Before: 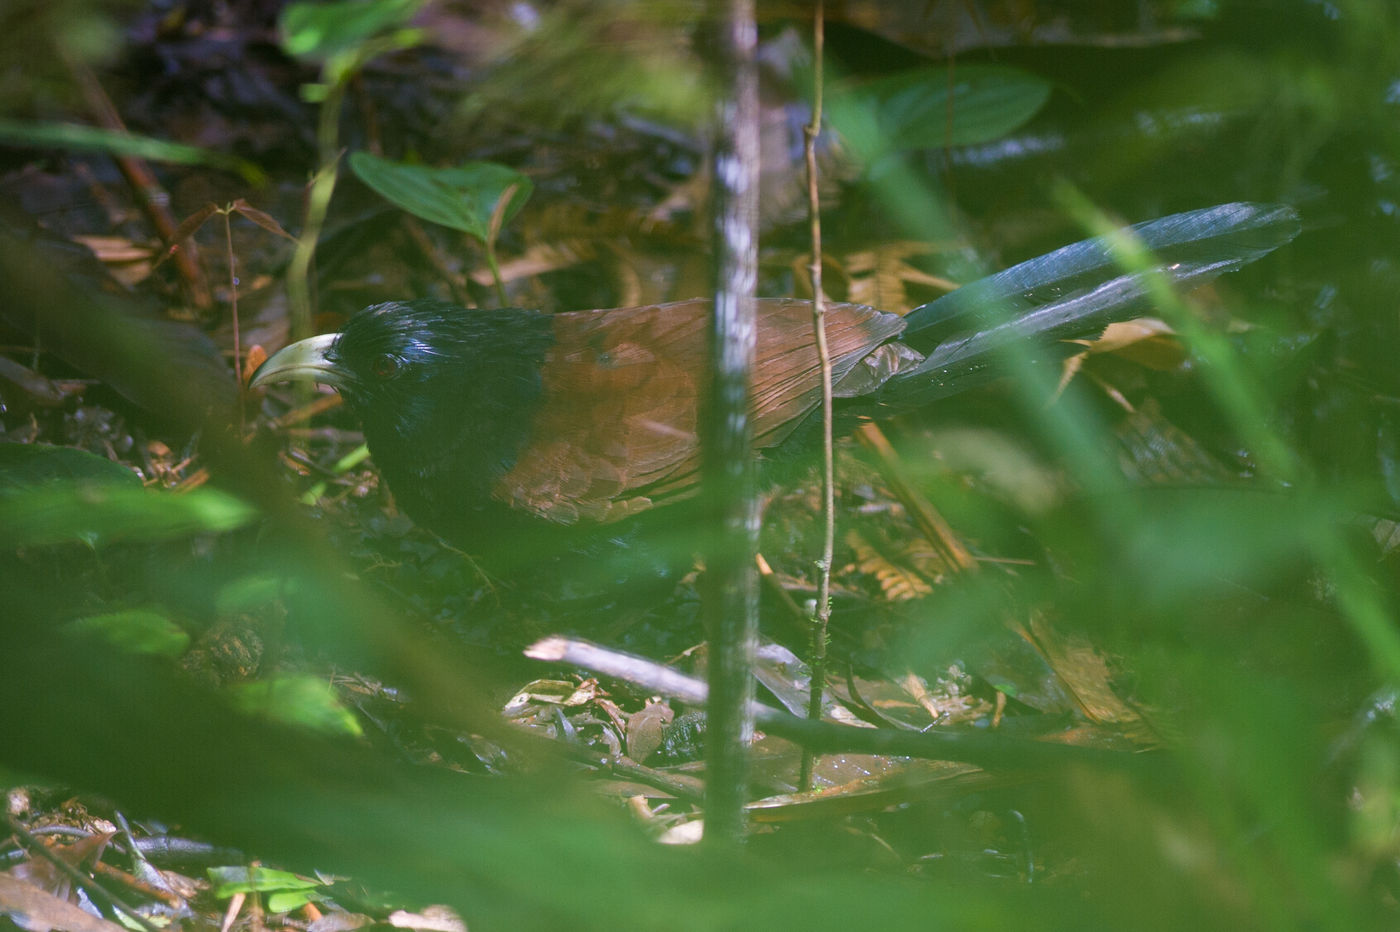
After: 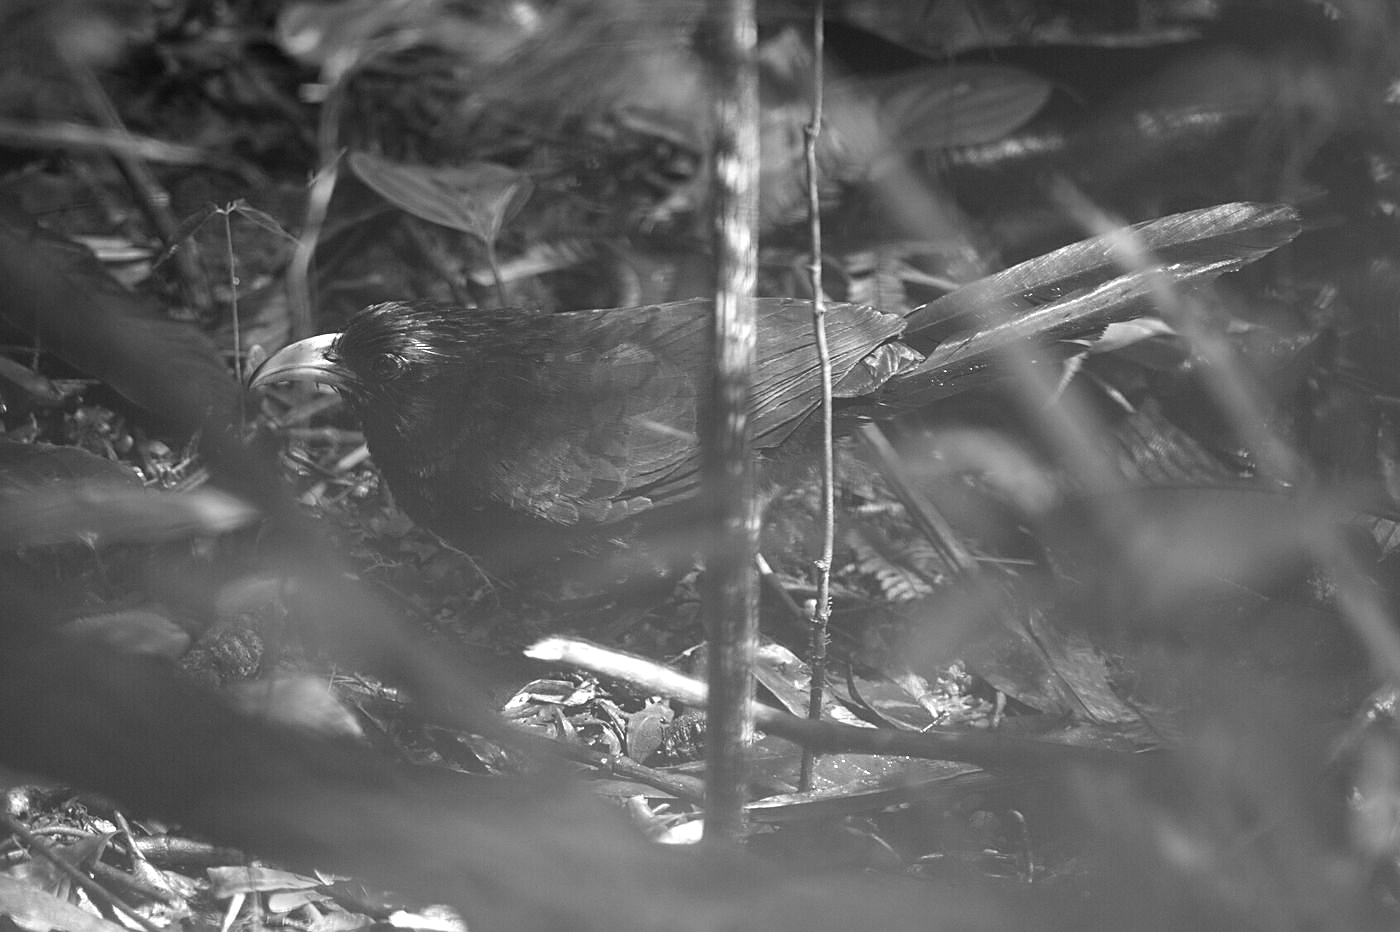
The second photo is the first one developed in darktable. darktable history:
sharpen: on, module defaults
exposure: black level correction 0, exposure 0.7 EV, compensate exposure bias true, compensate highlight preservation false
color calibration: output gray [0.18, 0.41, 0.41, 0], gray › normalize channels true, illuminant same as pipeline (D50), adaptation XYZ, x 0.346, y 0.359, gamut compression 0
